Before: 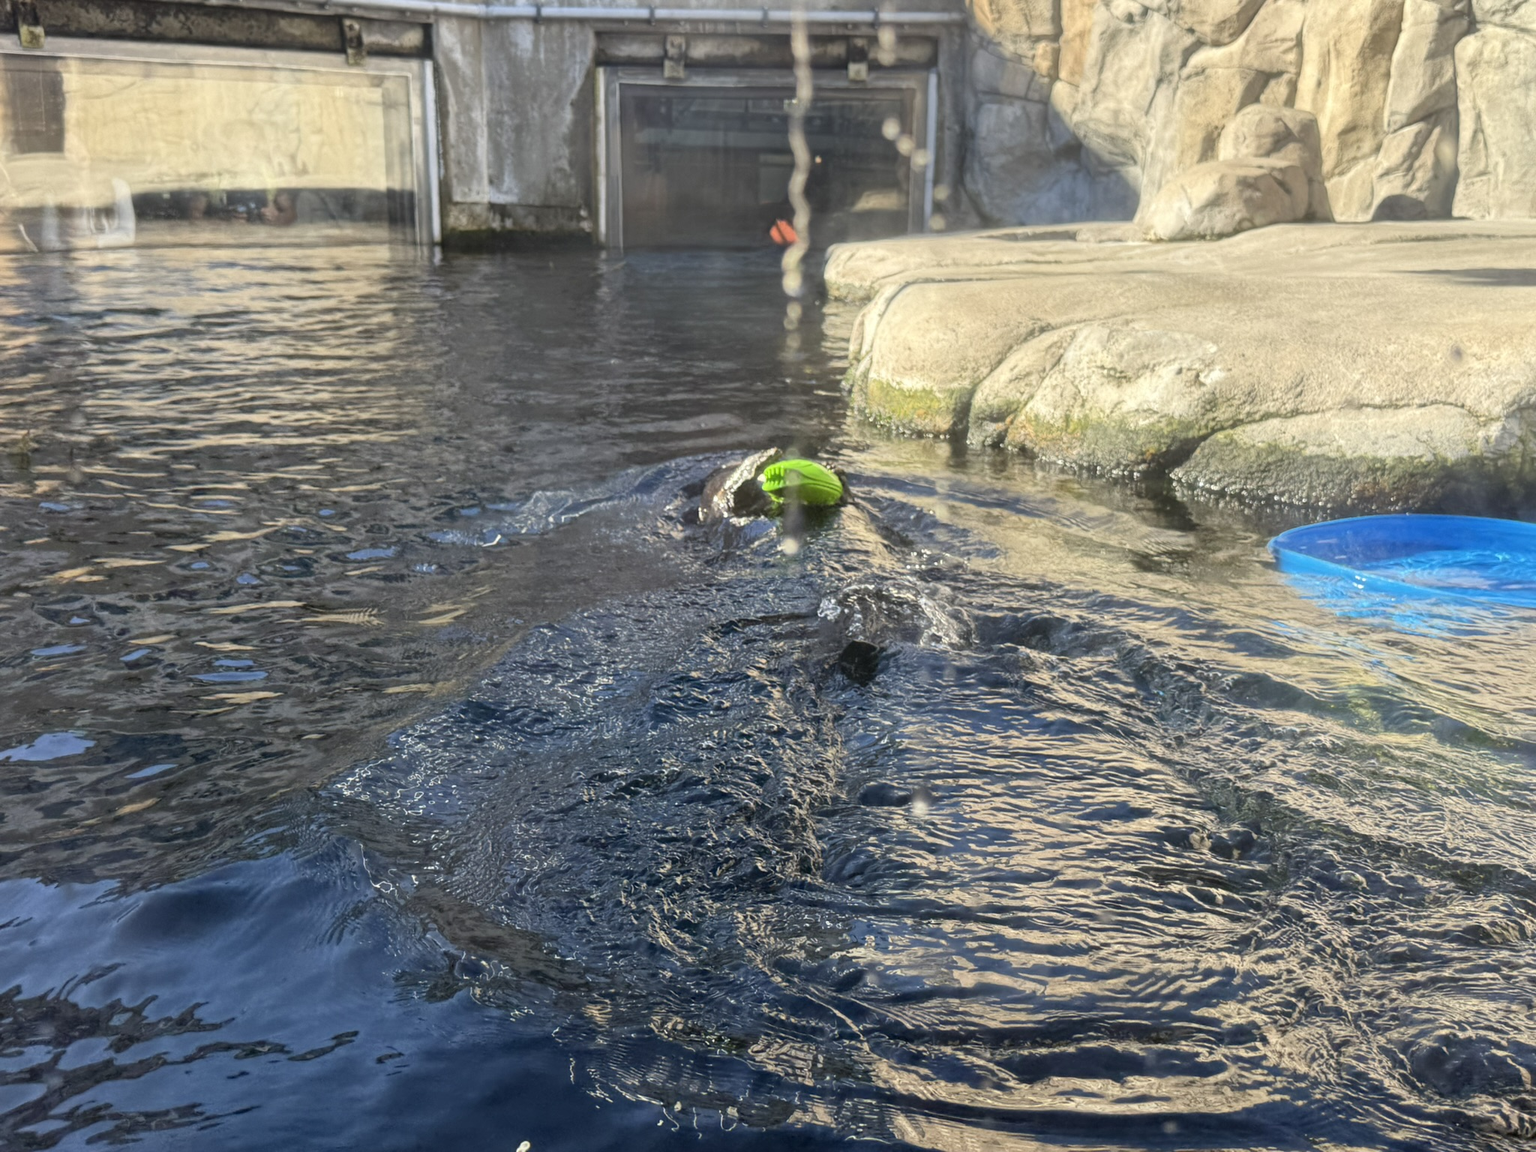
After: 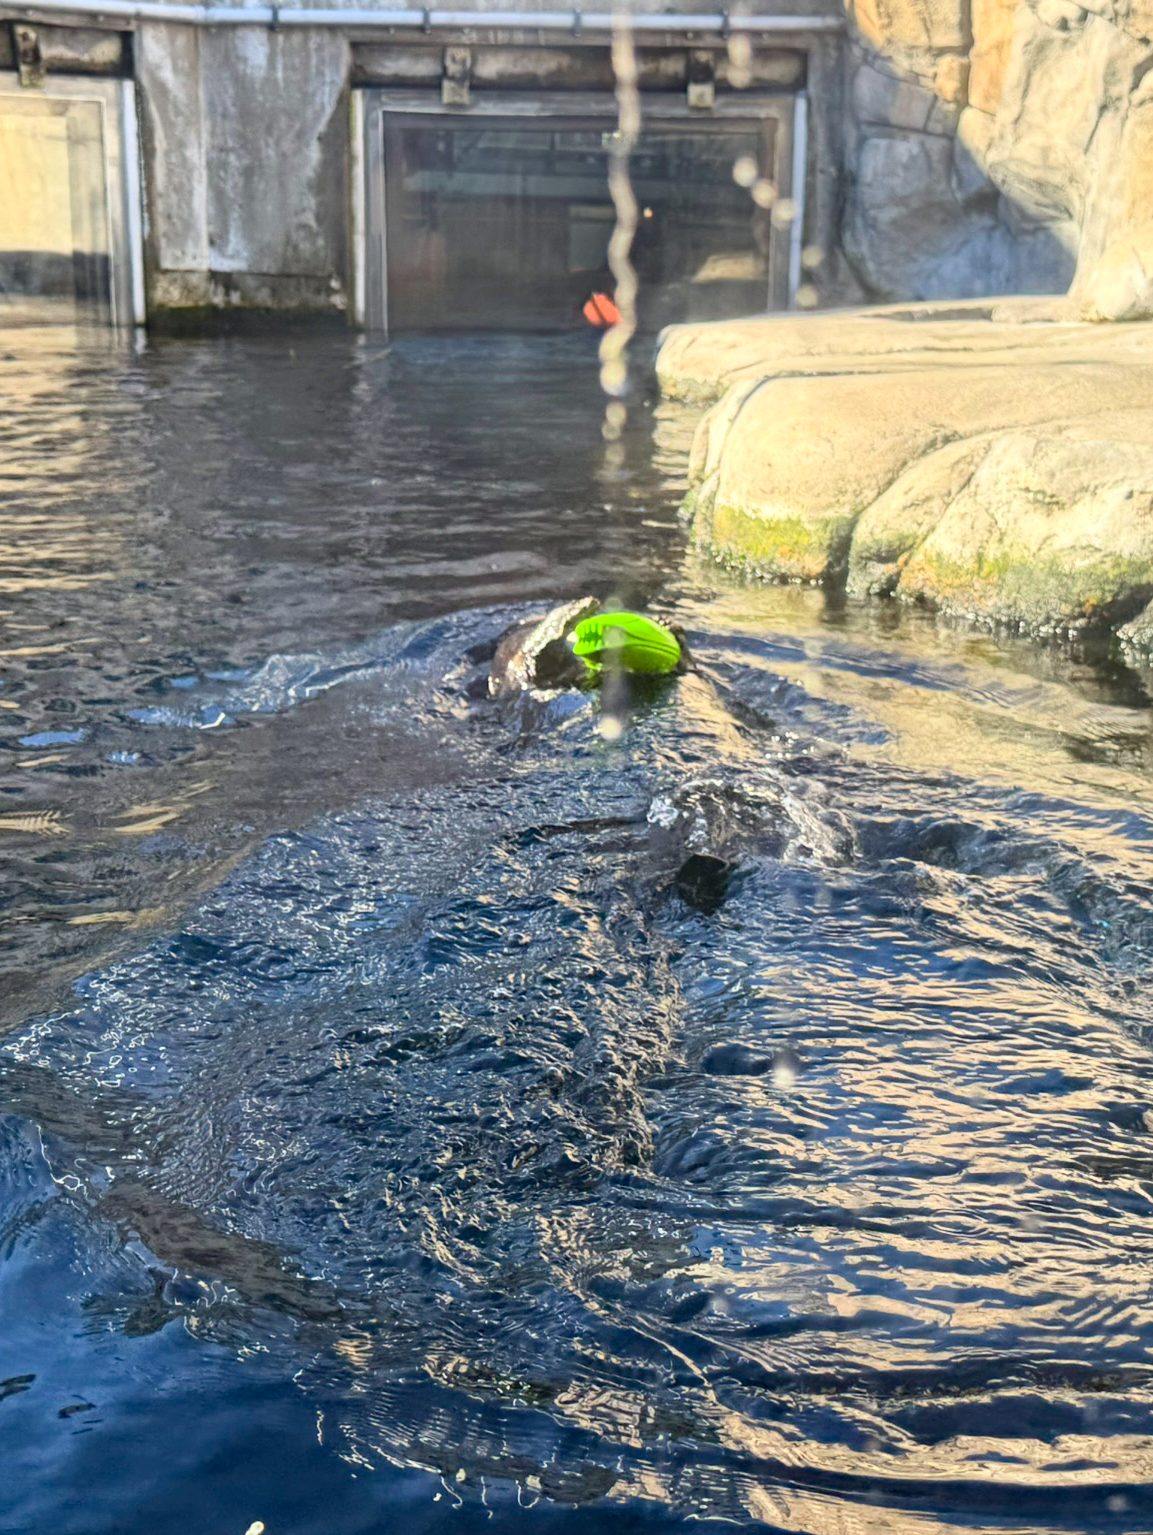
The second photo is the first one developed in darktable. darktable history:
crop: left 21.64%, right 22.051%, bottom 0.008%
haze removal: compatibility mode true, adaptive false
contrast brightness saturation: contrast 0.198, brightness 0.165, saturation 0.227
